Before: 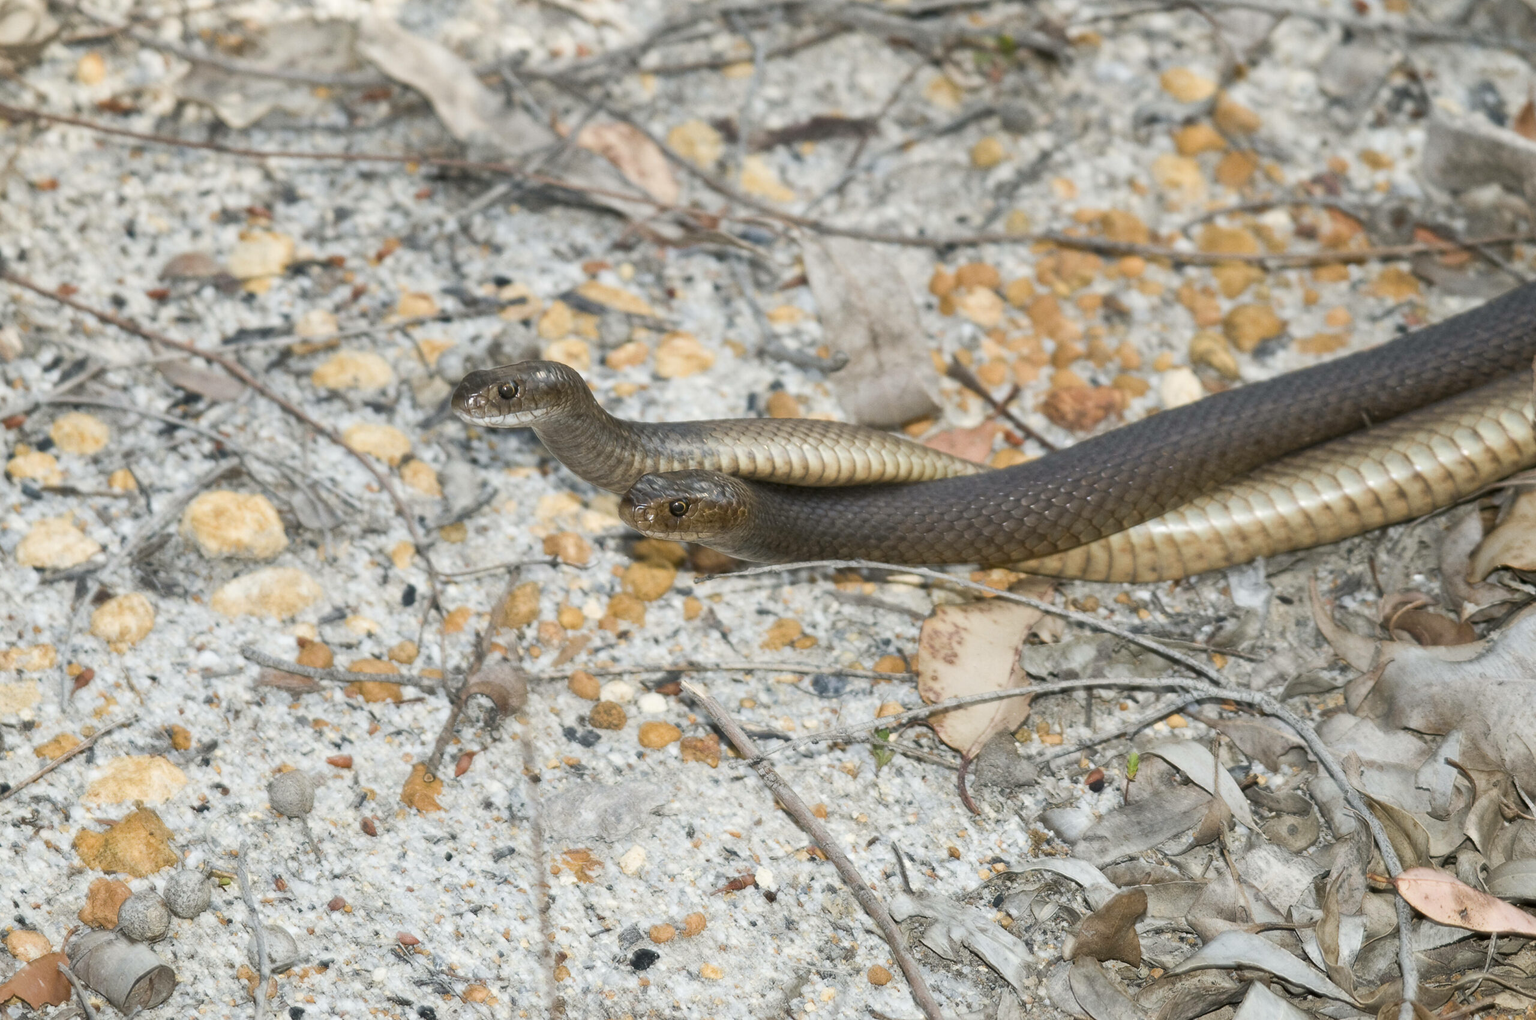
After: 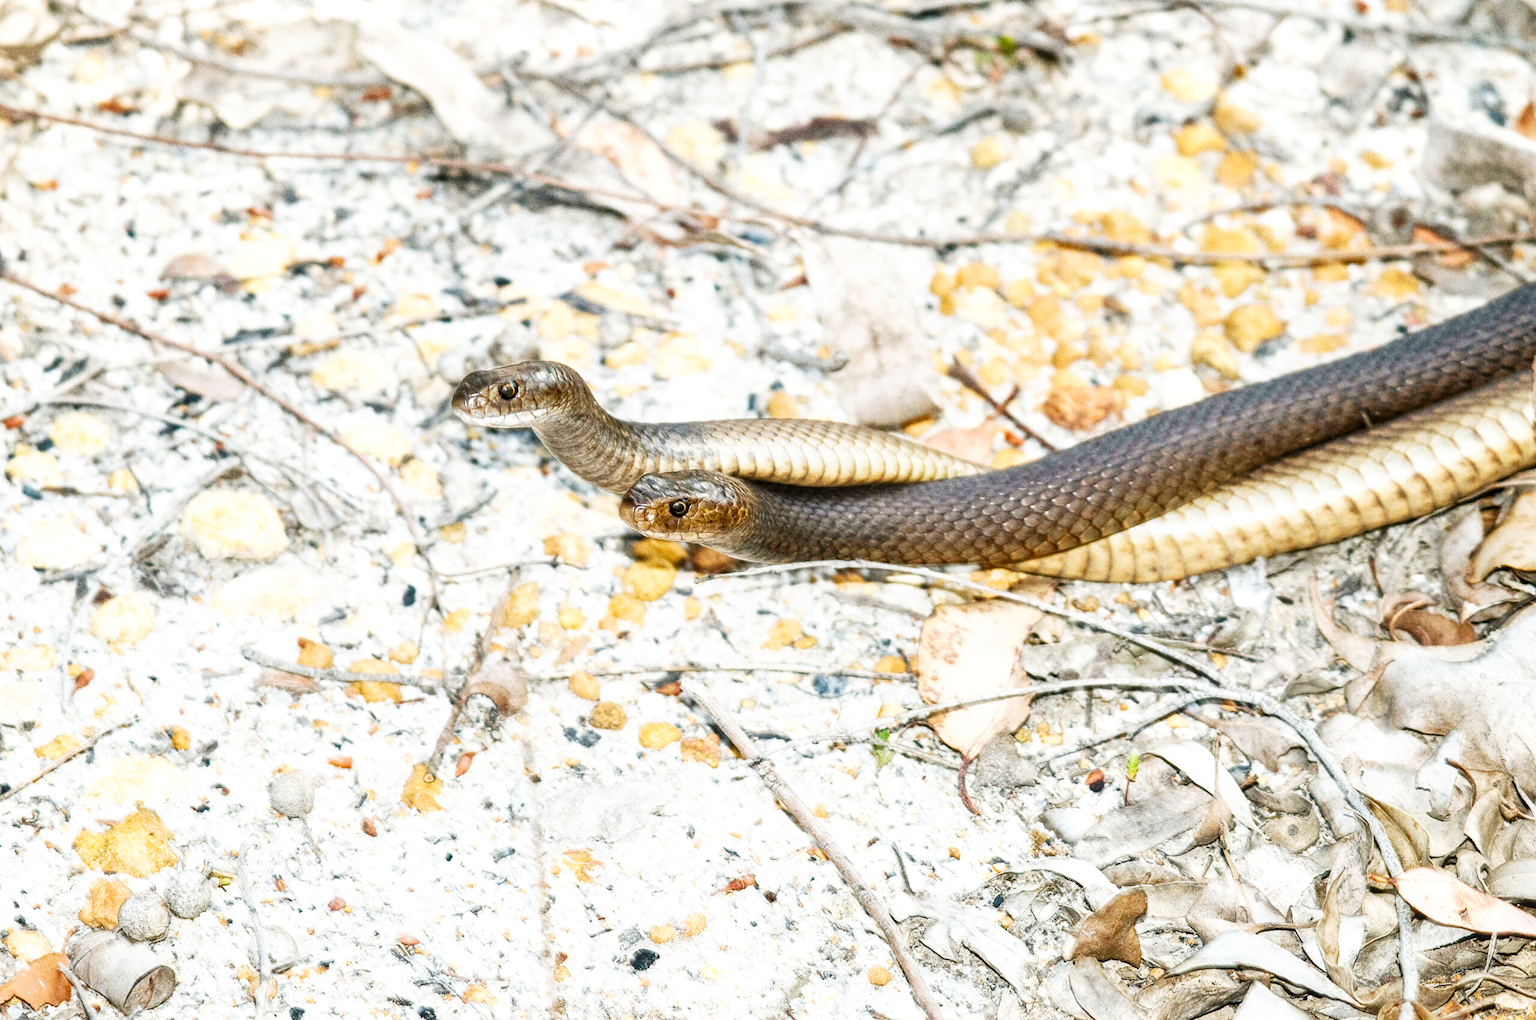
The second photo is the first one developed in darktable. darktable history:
base curve: curves: ch0 [(0, 0) (0.007, 0.004) (0.027, 0.03) (0.046, 0.07) (0.207, 0.54) (0.442, 0.872) (0.673, 0.972) (1, 1)], preserve colors none
grain: strength 26%
local contrast: on, module defaults
